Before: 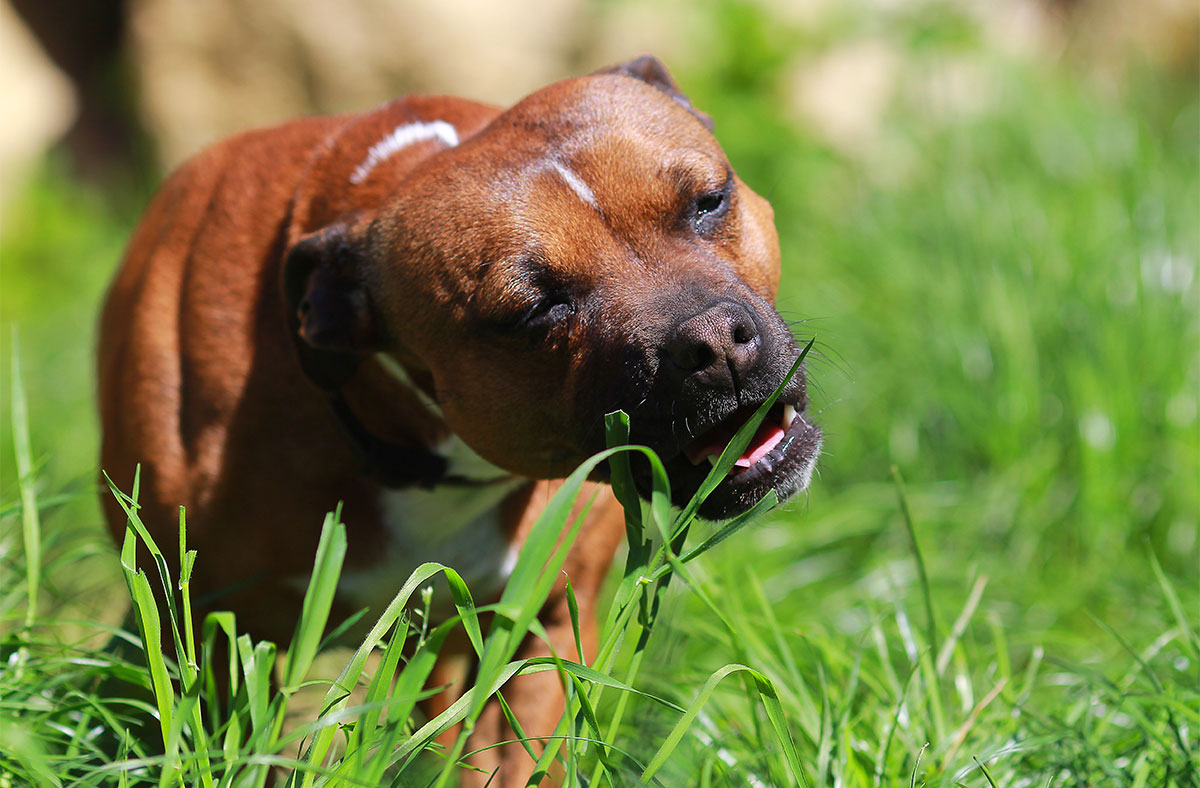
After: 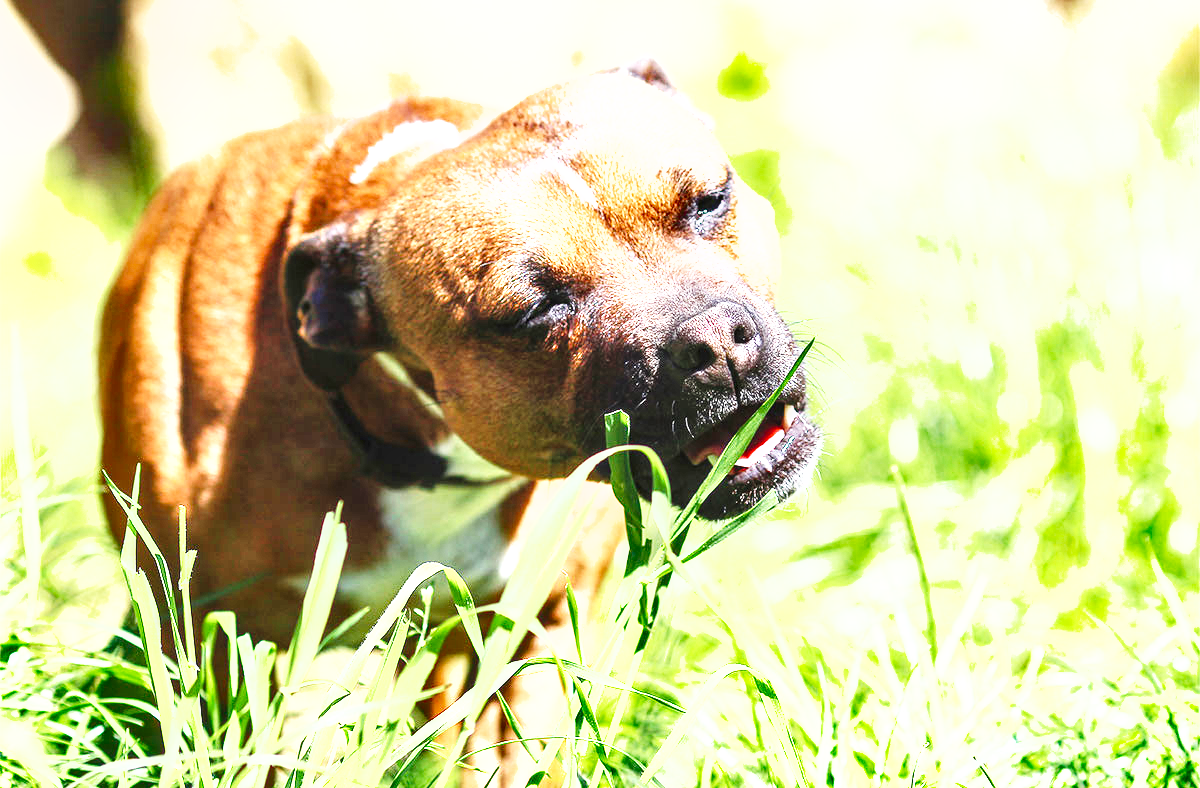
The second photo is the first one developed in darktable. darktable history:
exposure: exposure 2.003 EV, compensate highlight preservation false
shadows and highlights: low approximation 0.01, soften with gaussian
local contrast: highlights 61%, detail 143%, midtone range 0.428
base curve: curves: ch0 [(0, 0) (0.028, 0.03) (0.121, 0.232) (0.46, 0.748) (0.859, 0.968) (1, 1)], preserve colors none
